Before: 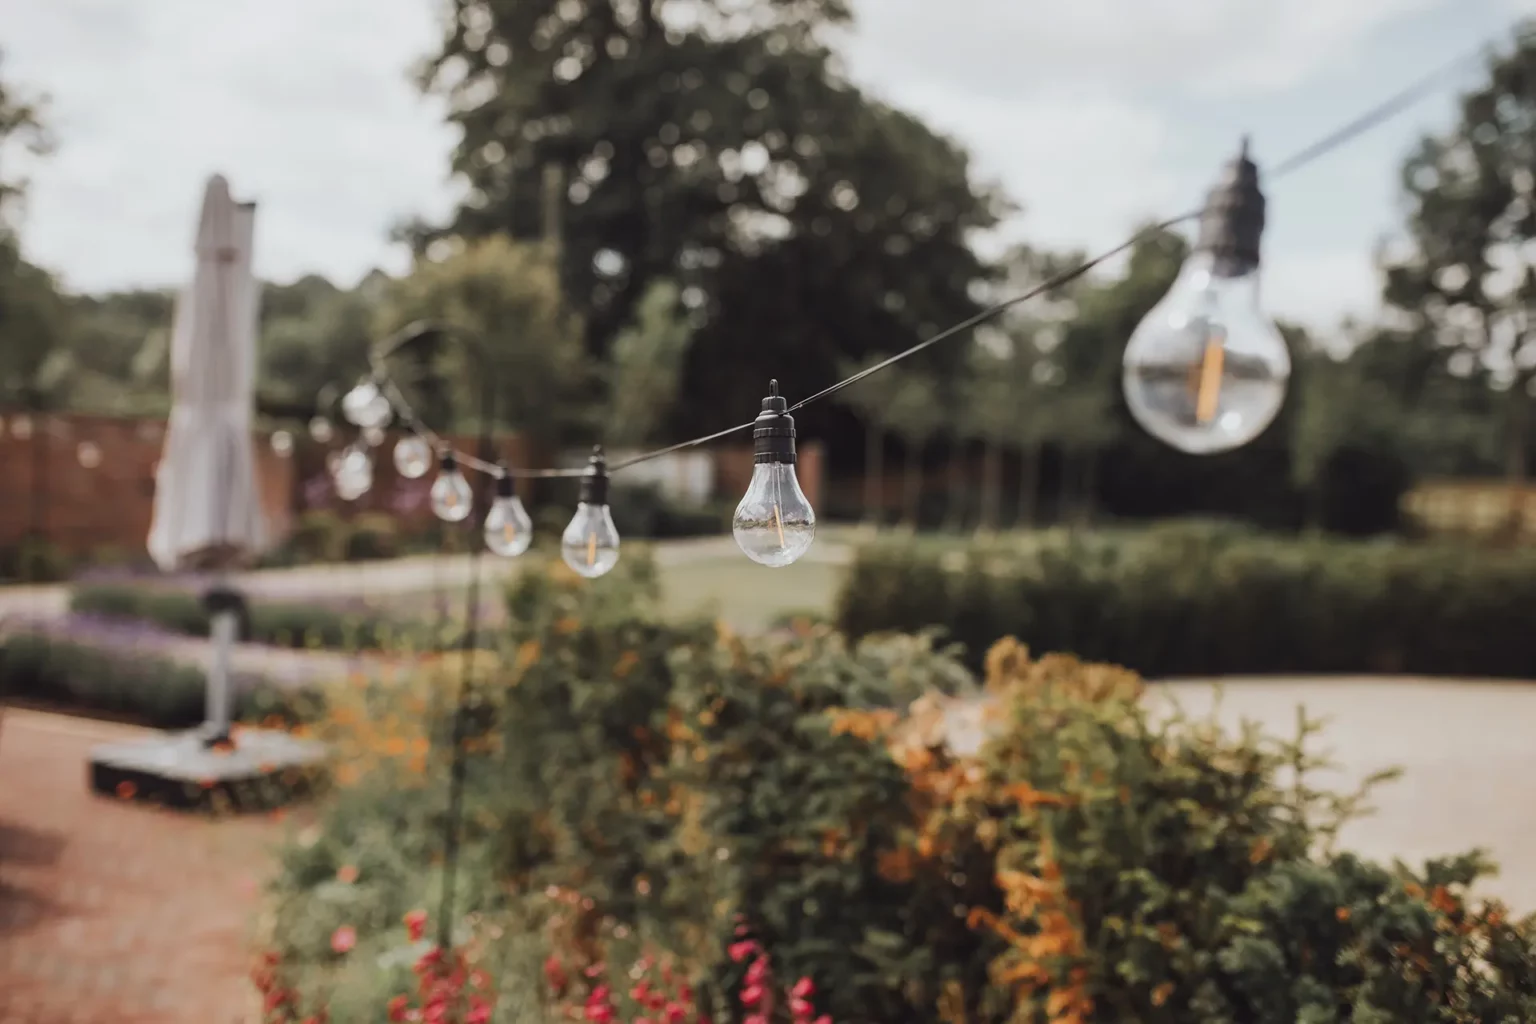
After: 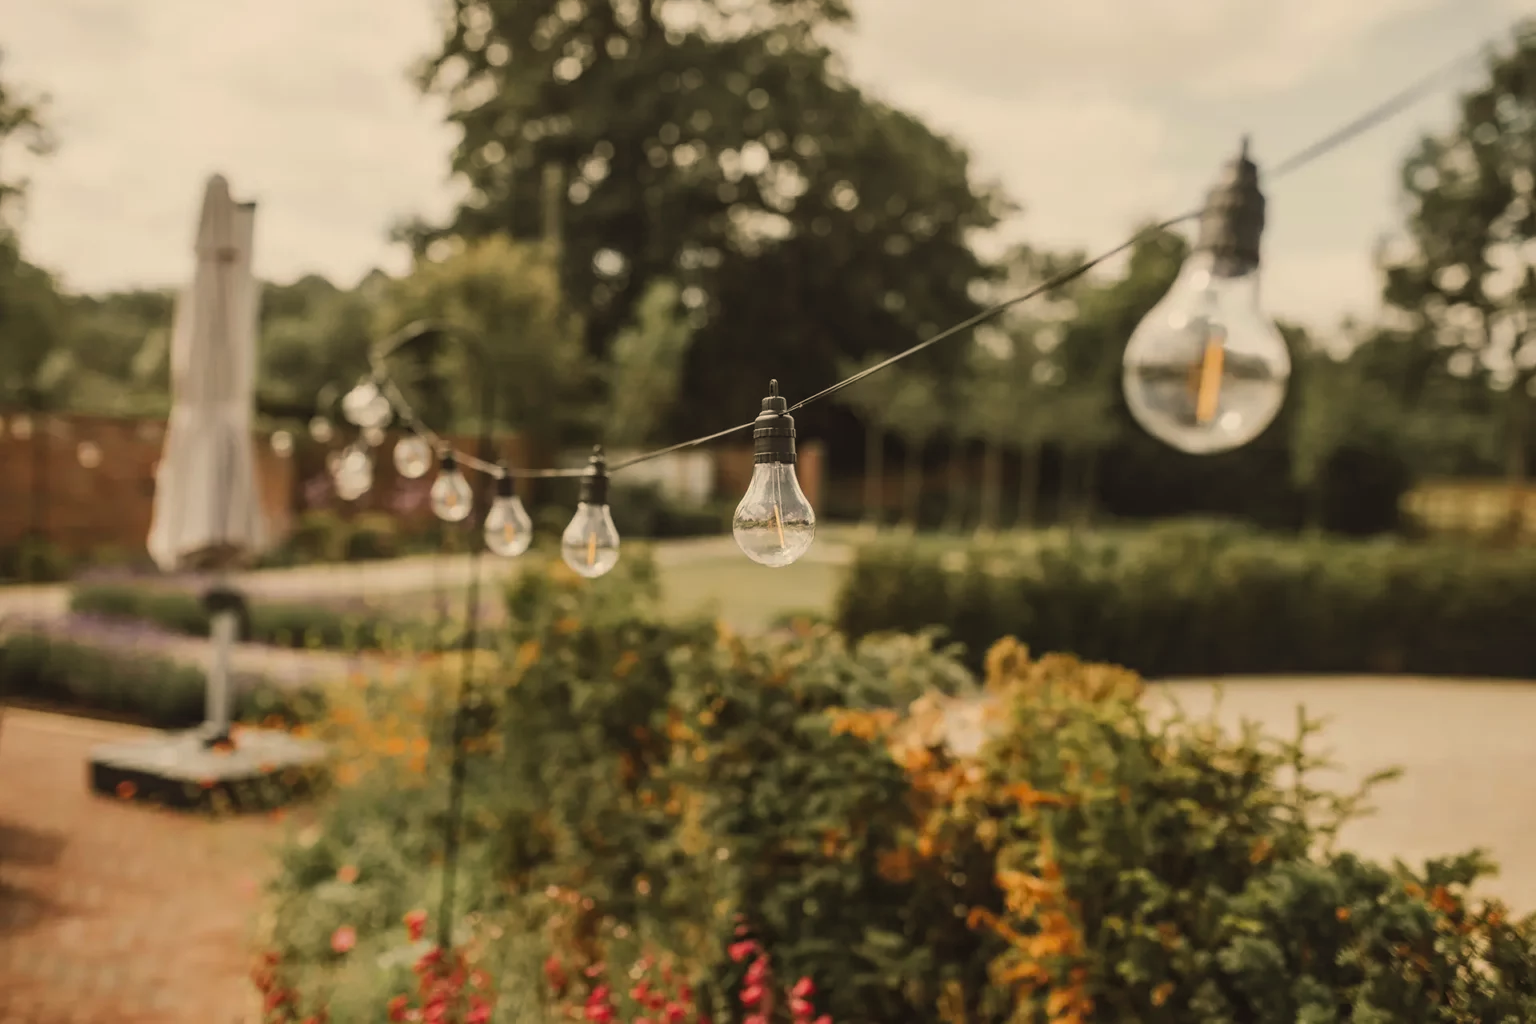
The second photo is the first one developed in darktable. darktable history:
color balance rgb: shadows lift › hue 87.51°, highlights gain › chroma 3.21%, highlights gain › hue 55.1°, global offset › chroma 0.15%, global offset › hue 253.66°, linear chroma grading › global chroma 0.5%
color correction: highlights a* -1.43, highlights b* 10.12, shadows a* 0.395, shadows b* 19.35
local contrast: detail 110%
